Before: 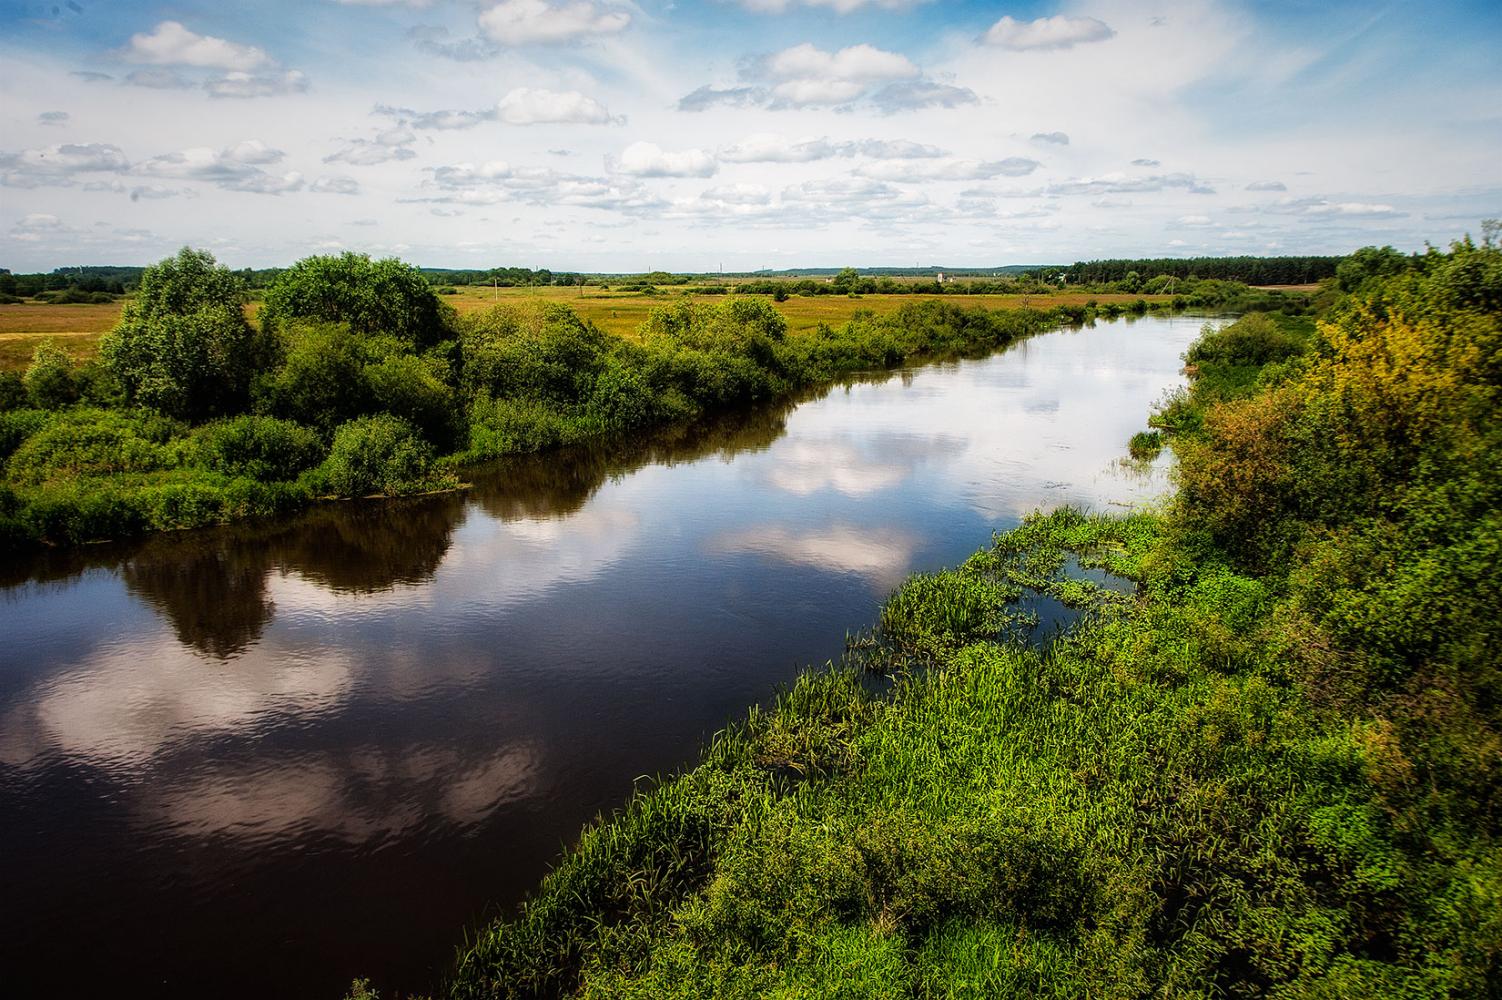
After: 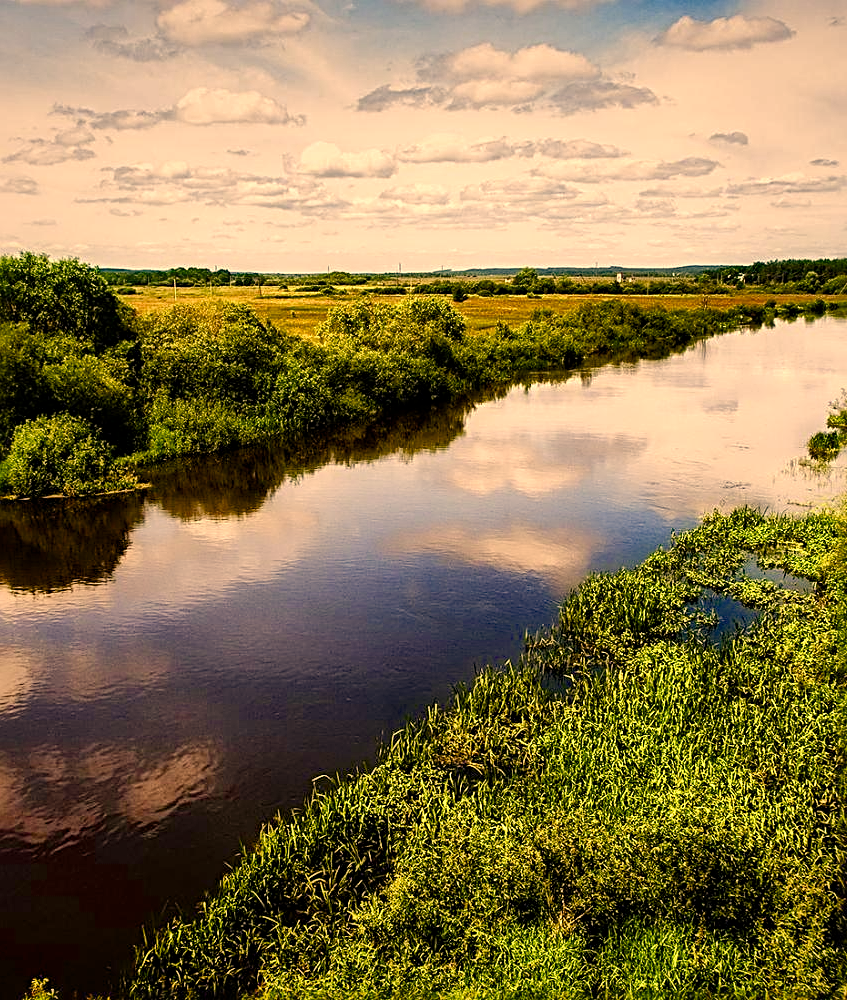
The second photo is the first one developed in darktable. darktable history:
crop: left 21.399%, right 22.178%
sharpen: radius 3.98
exposure: black level correction 0.001, compensate exposure bias true
tone equalizer: edges refinement/feathering 500, mask exposure compensation -1.25 EV, preserve details no
color balance rgb: perceptual saturation grading › global saturation 20%, perceptual saturation grading › highlights -49.952%, perceptual saturation grading › shadows 24.795%, perceptual brilliance grading › mid-tones 9.053%, perceptual brilliance grading › shadows 14.758%, global vibrance 15.808%, saturation formula JzAzBz (2021)
color correction: highlights a* 14.87, highlights b* 31.26
shadows and highlights: low approximation 0.01, soften with gaussian
